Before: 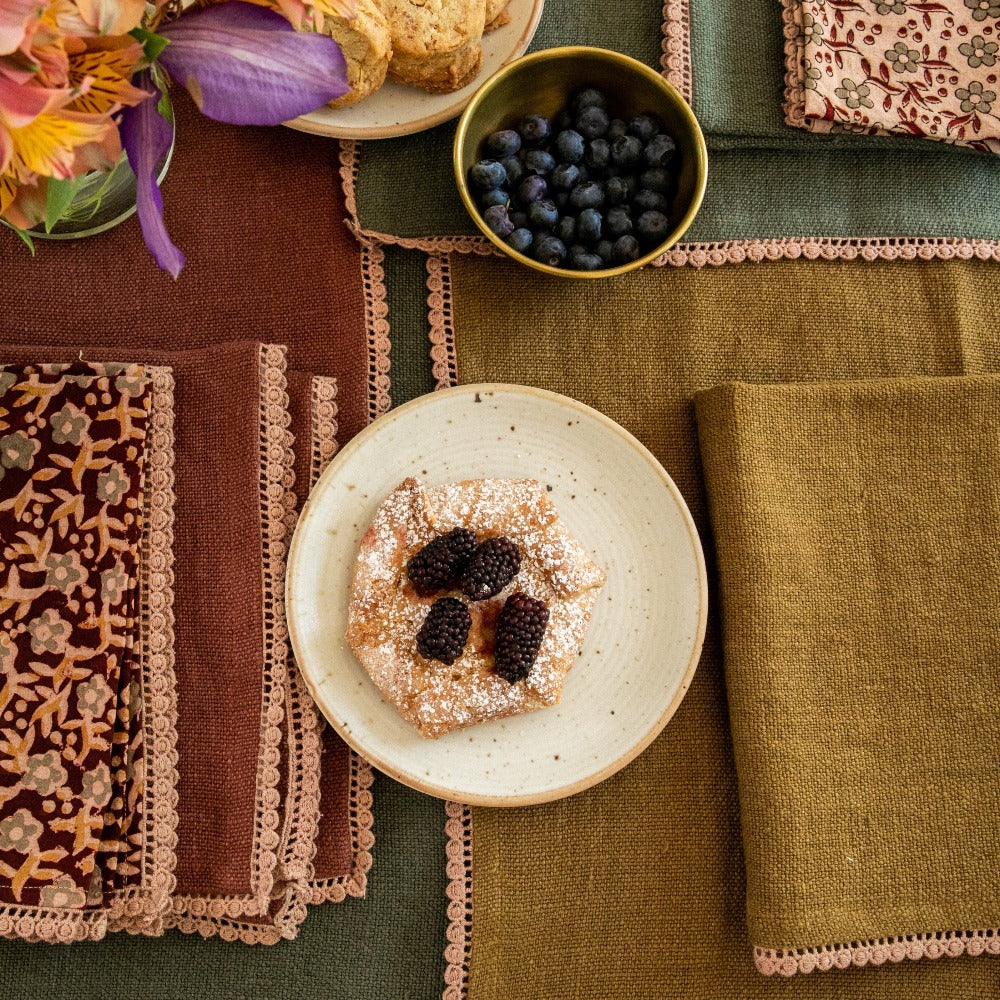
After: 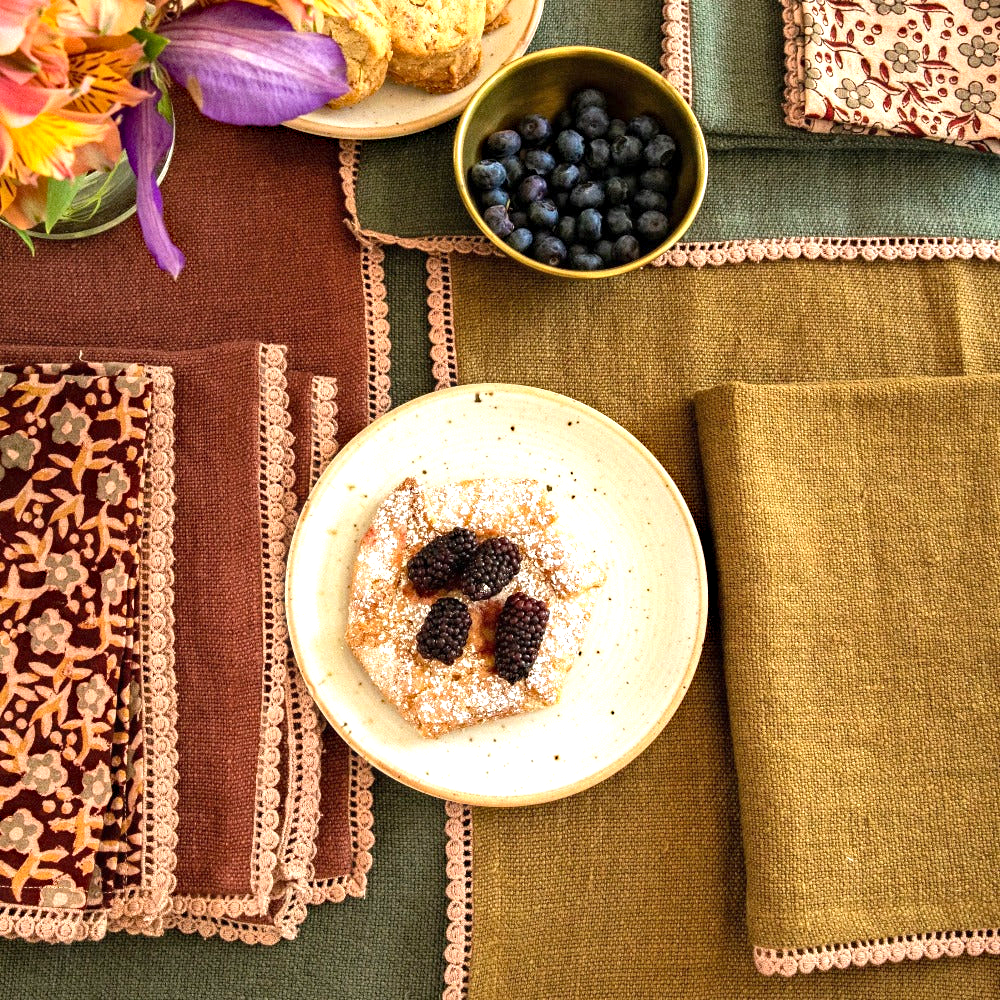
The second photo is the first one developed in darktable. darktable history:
exposure: black level correction 0, exposure 0.937 EV, compensate highlight preservation false
haze removal: strength 0.288, distance 0.254, compatibility mode true, adaptive false
levels: mode automatic
